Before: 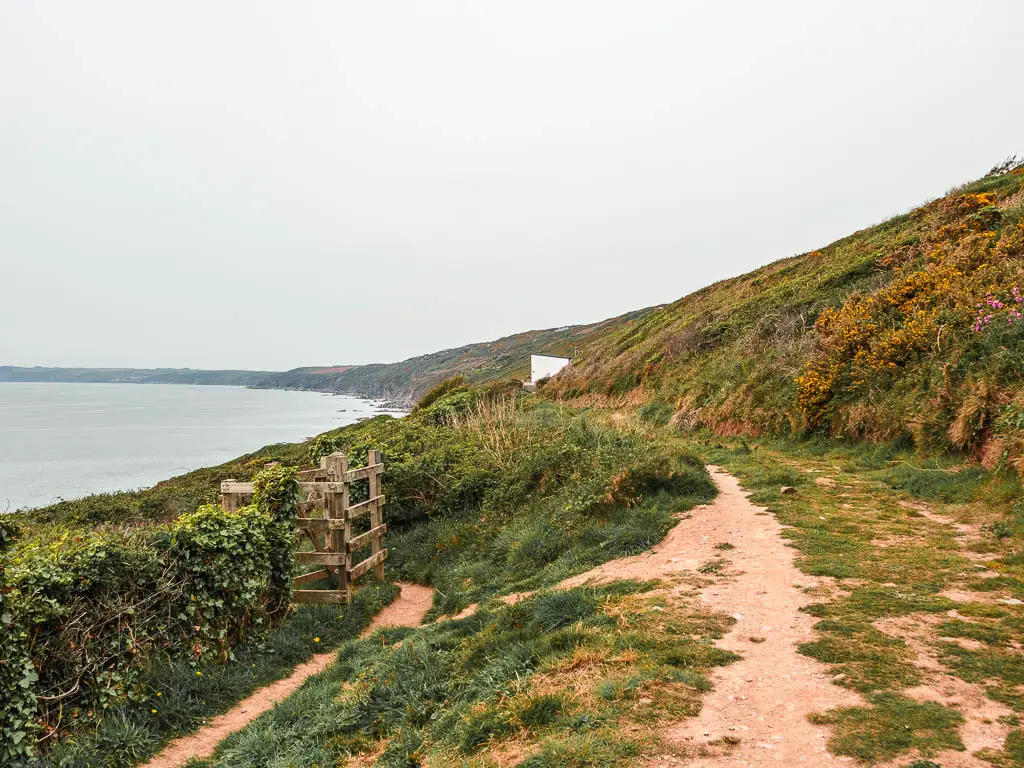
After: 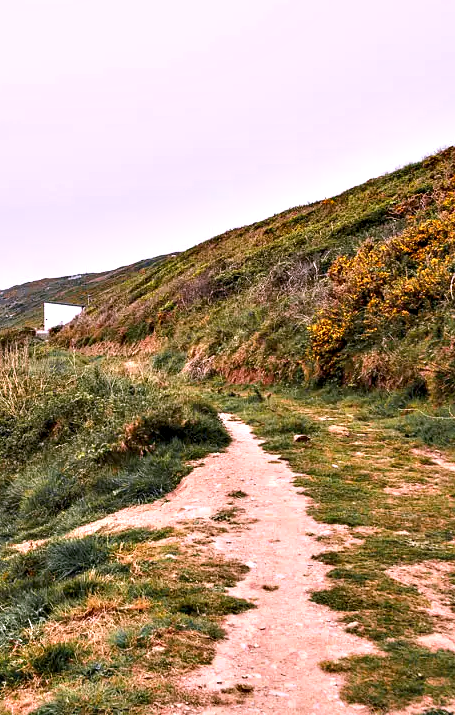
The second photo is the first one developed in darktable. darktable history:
crop: left 47.588%, top 6.872%, right 7.891%
contrast equalizer: octaves 7, y [[0.6 ×6], [0.55 ×6], [0 ×6], [0 ×6], [0 ×6]]
color calibration: output R [1.063, -0.012, -0.003, 0], output B [-0.079, 0.047, 1, 0], illuminant as shot in camera, x 0.37, y 0.382, temperature 4314.45 K
